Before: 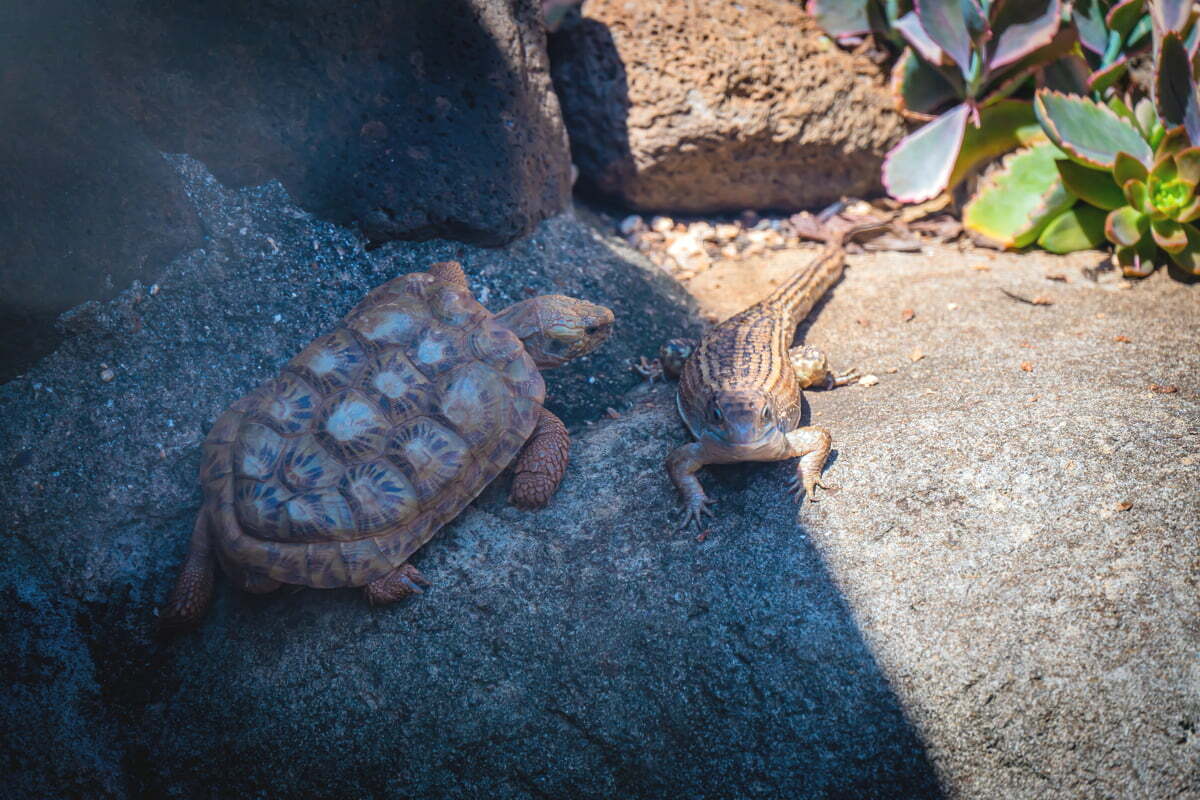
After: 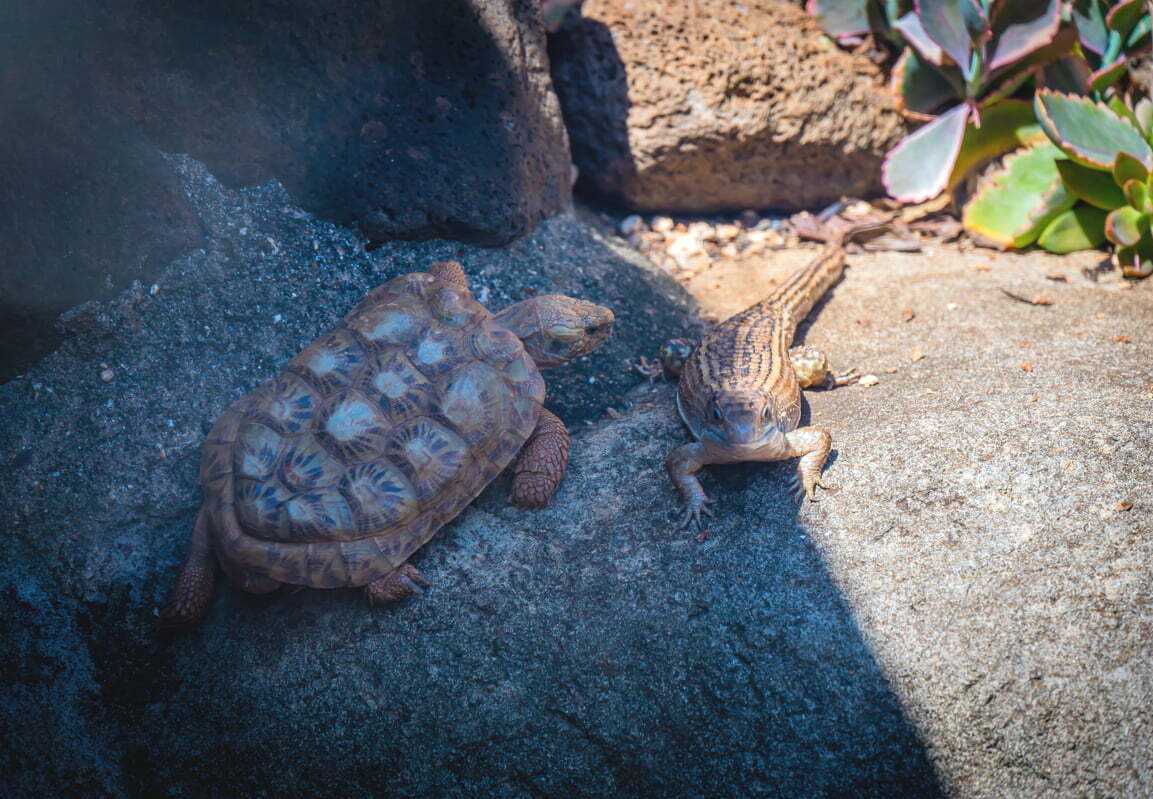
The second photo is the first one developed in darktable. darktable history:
crop: right 3.917%, bottom 0.033%
exposure: compensate highlight preservation false
